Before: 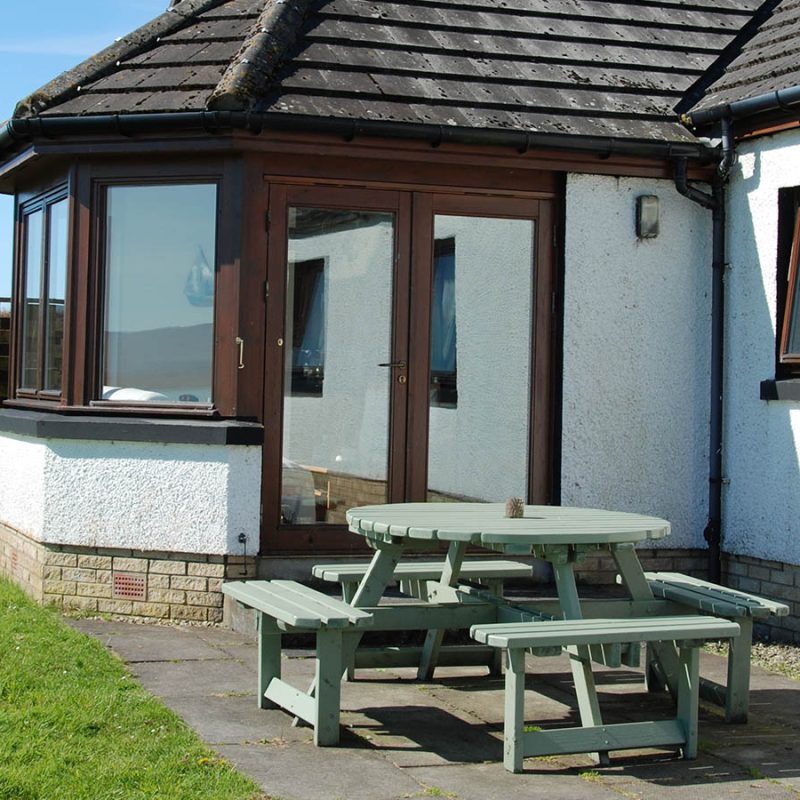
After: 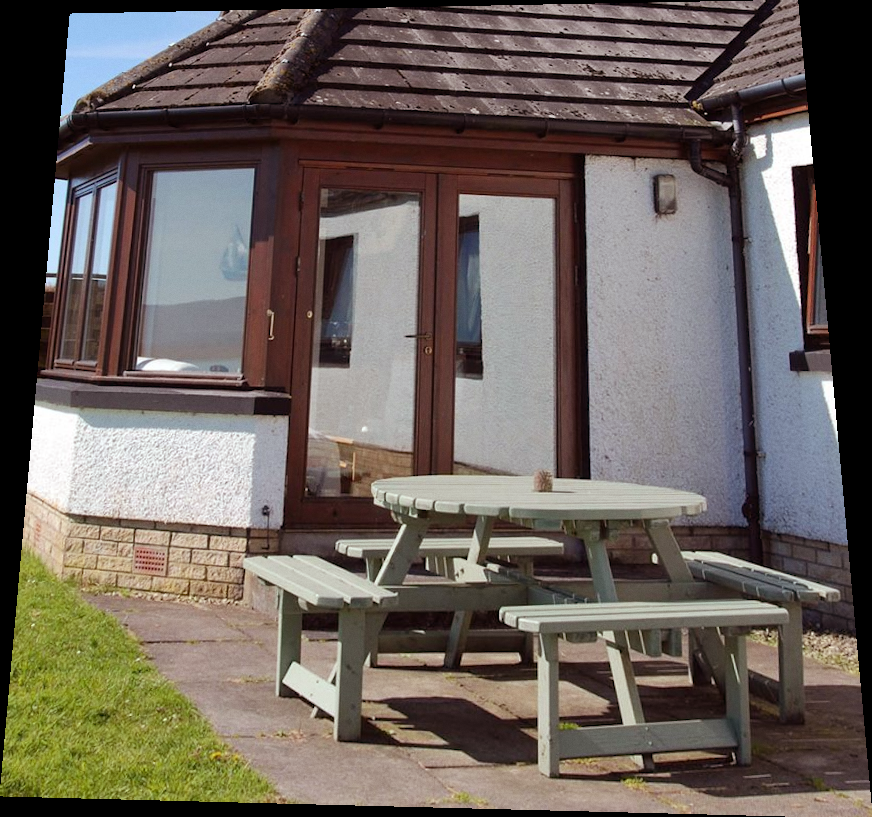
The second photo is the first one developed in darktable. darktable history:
rotate and perspective: rotation 0.128°, lens shift (vertical) -0.181, lens shift (horizontal) -0.044, shear 0.001, automatic cropping off
rgb levels: mode RGB, independent channels, levels [[0, 0.474, 1], [0, 0.5, 1], [0, 0.5, 1]]
grain: coarseness 0.09 ISO, strength 10%
